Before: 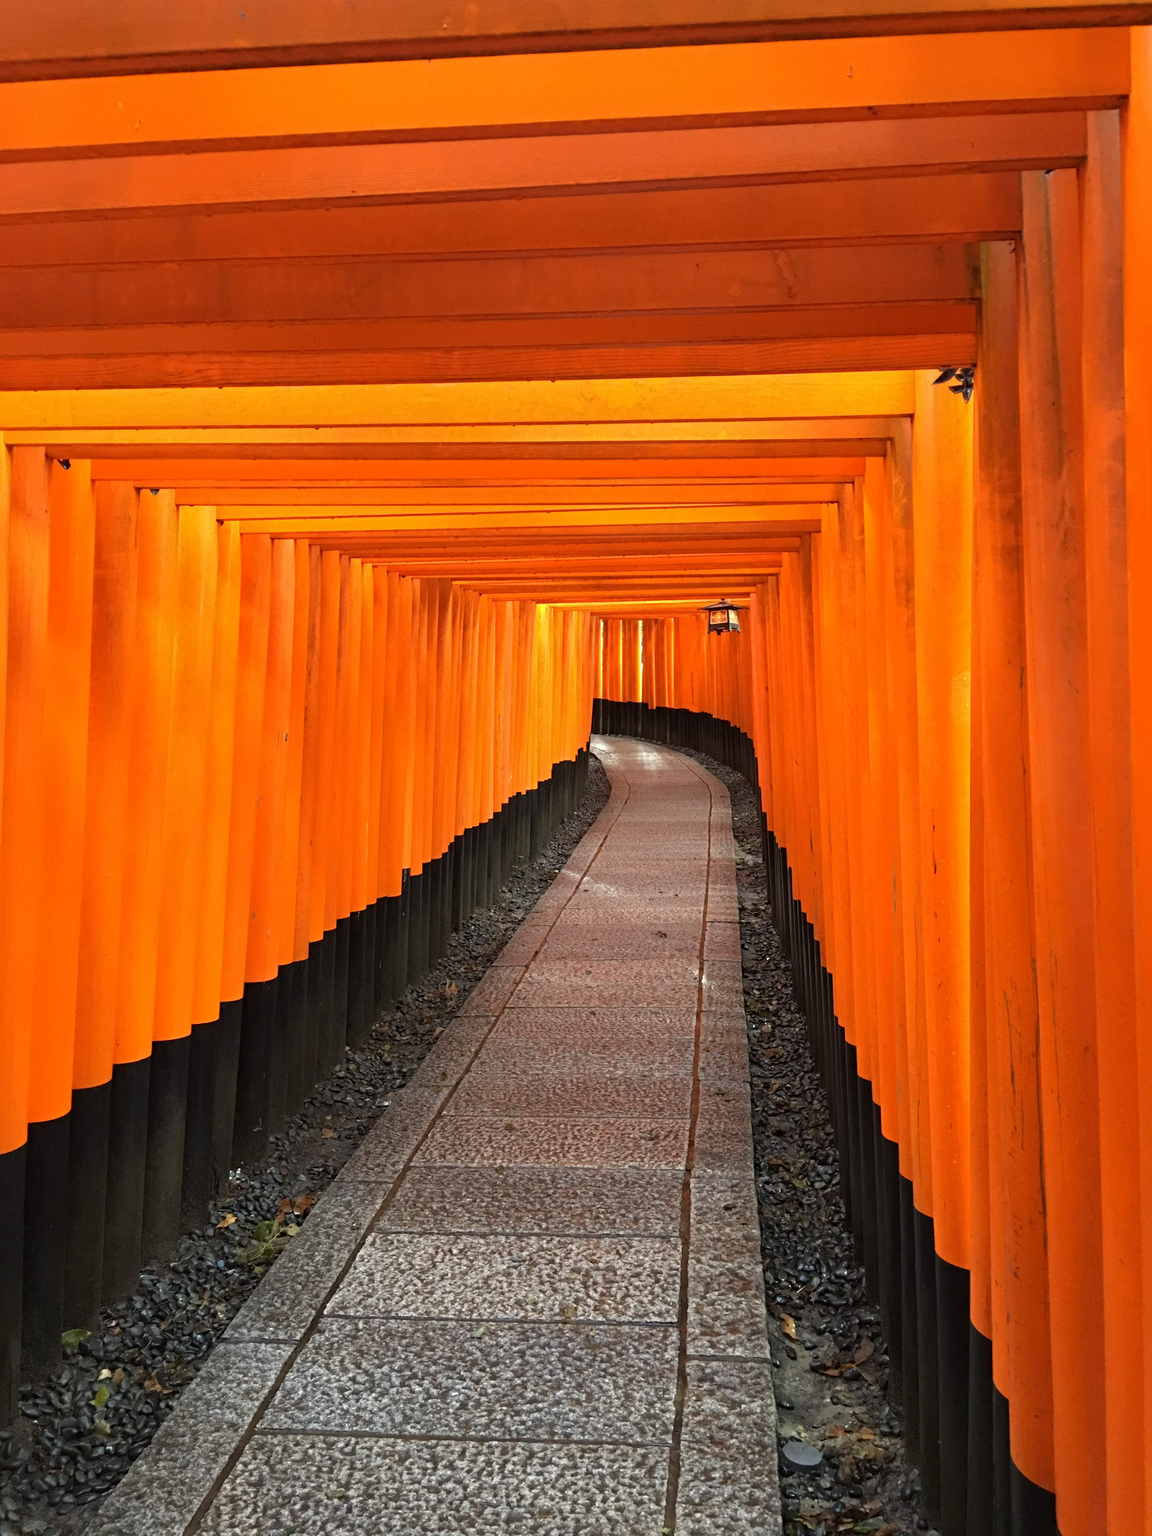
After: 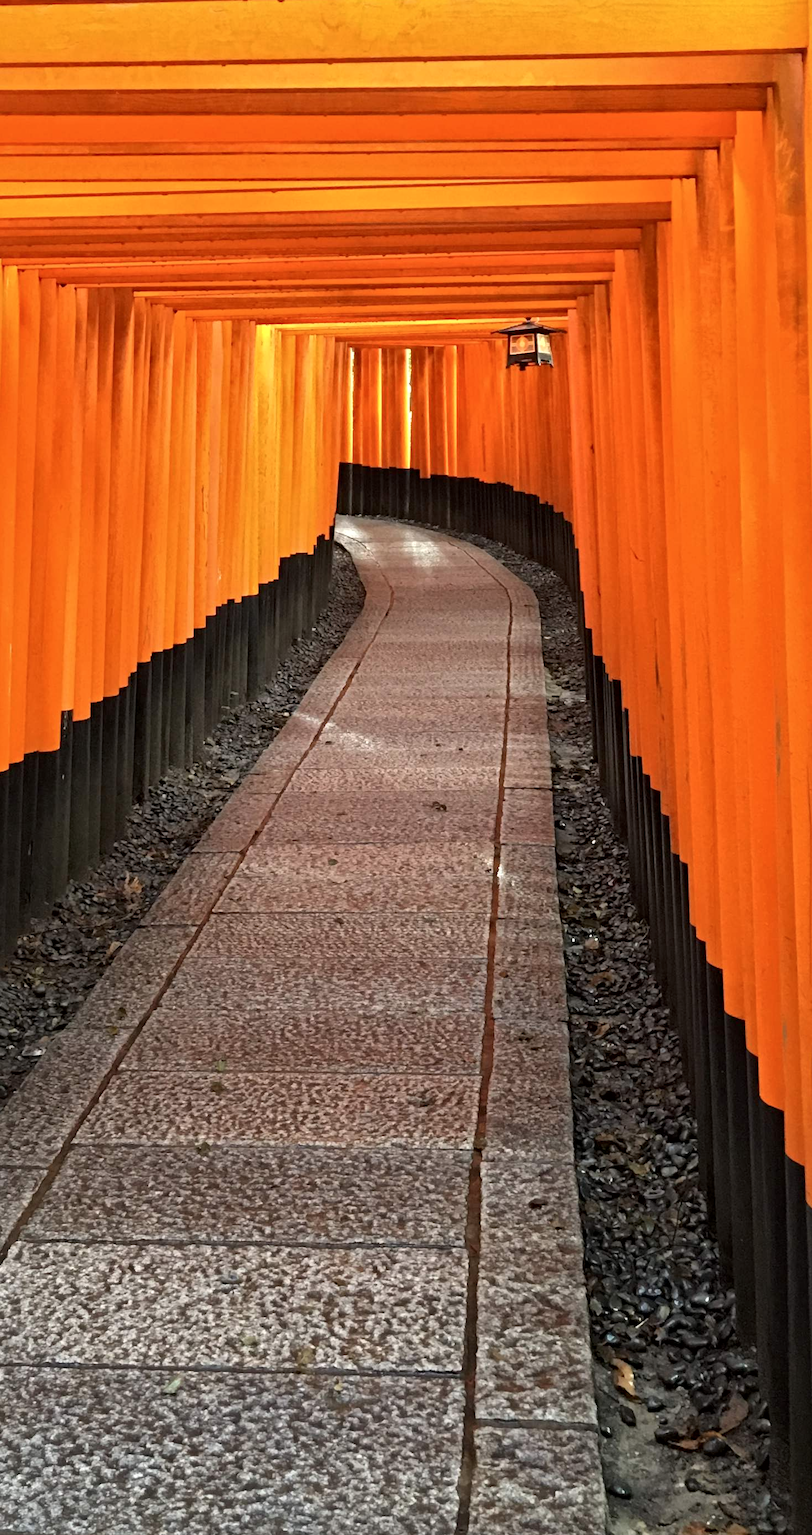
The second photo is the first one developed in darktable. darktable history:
local contrast: mode bilateral grid, contrast 20, coarseness 50, detail 132%, midtone range 0.2
contrast brightness saturation: saturation -0.059
crop: left 31.308%, top 24.813%, right 20.27%, bottom 6.533%
